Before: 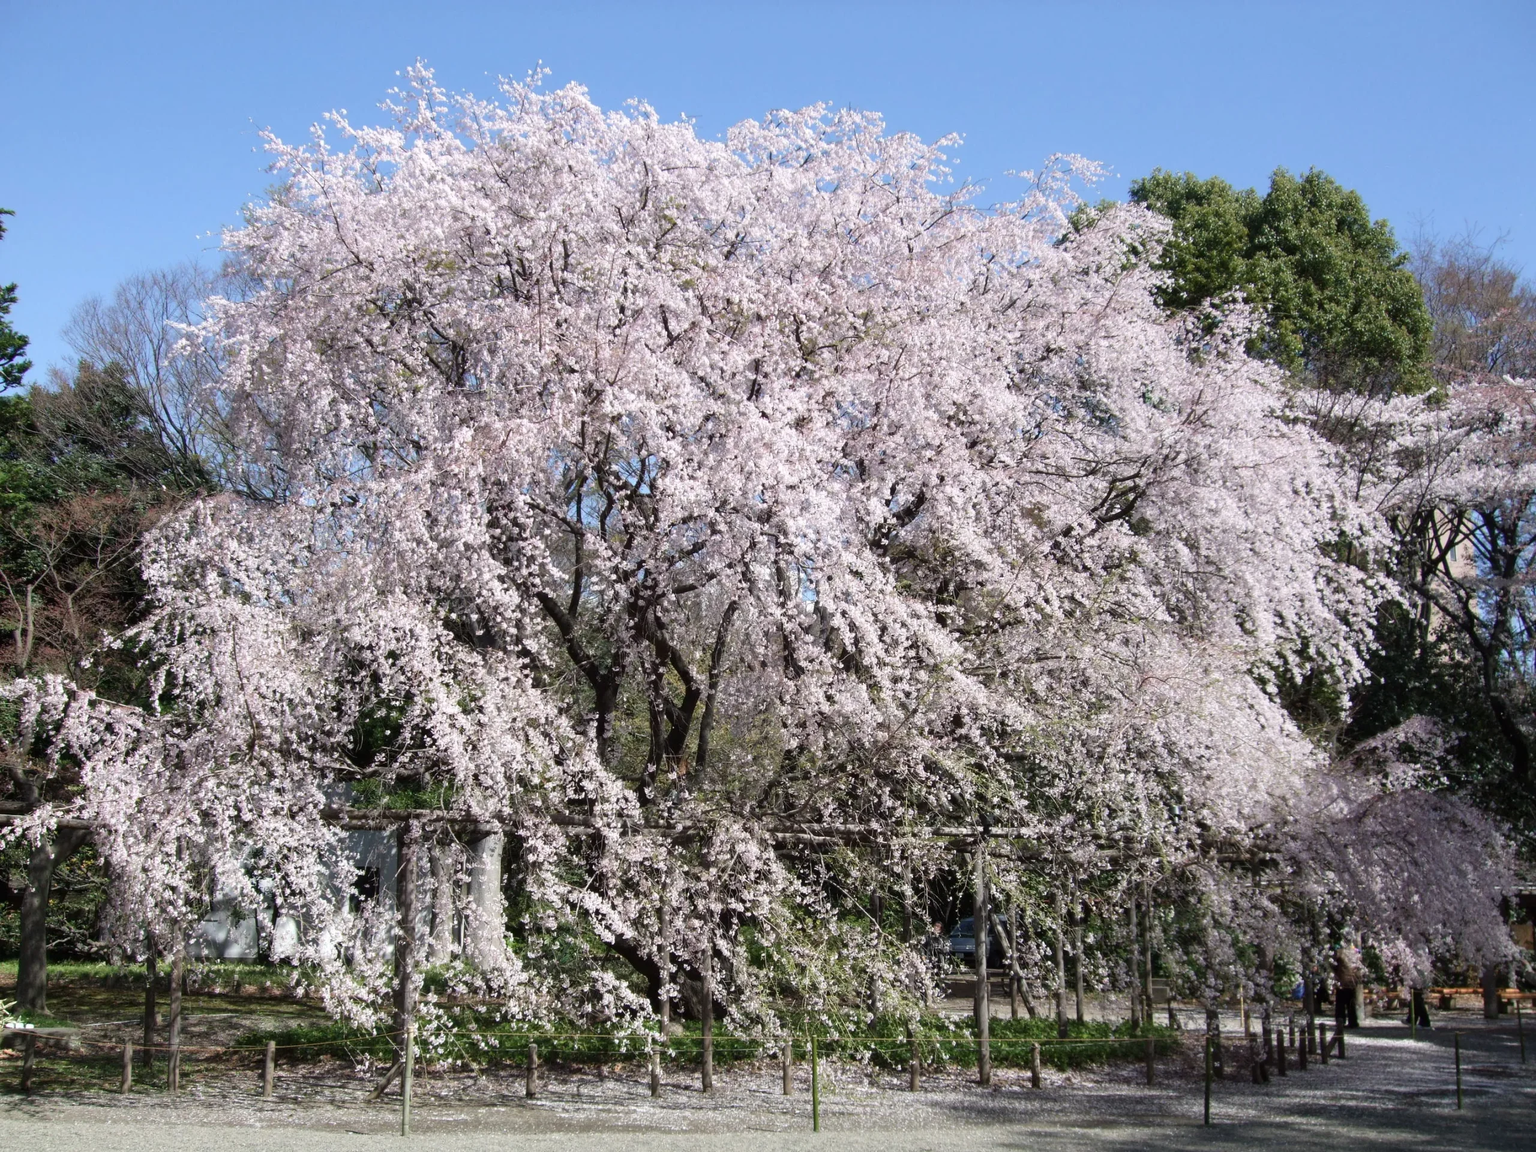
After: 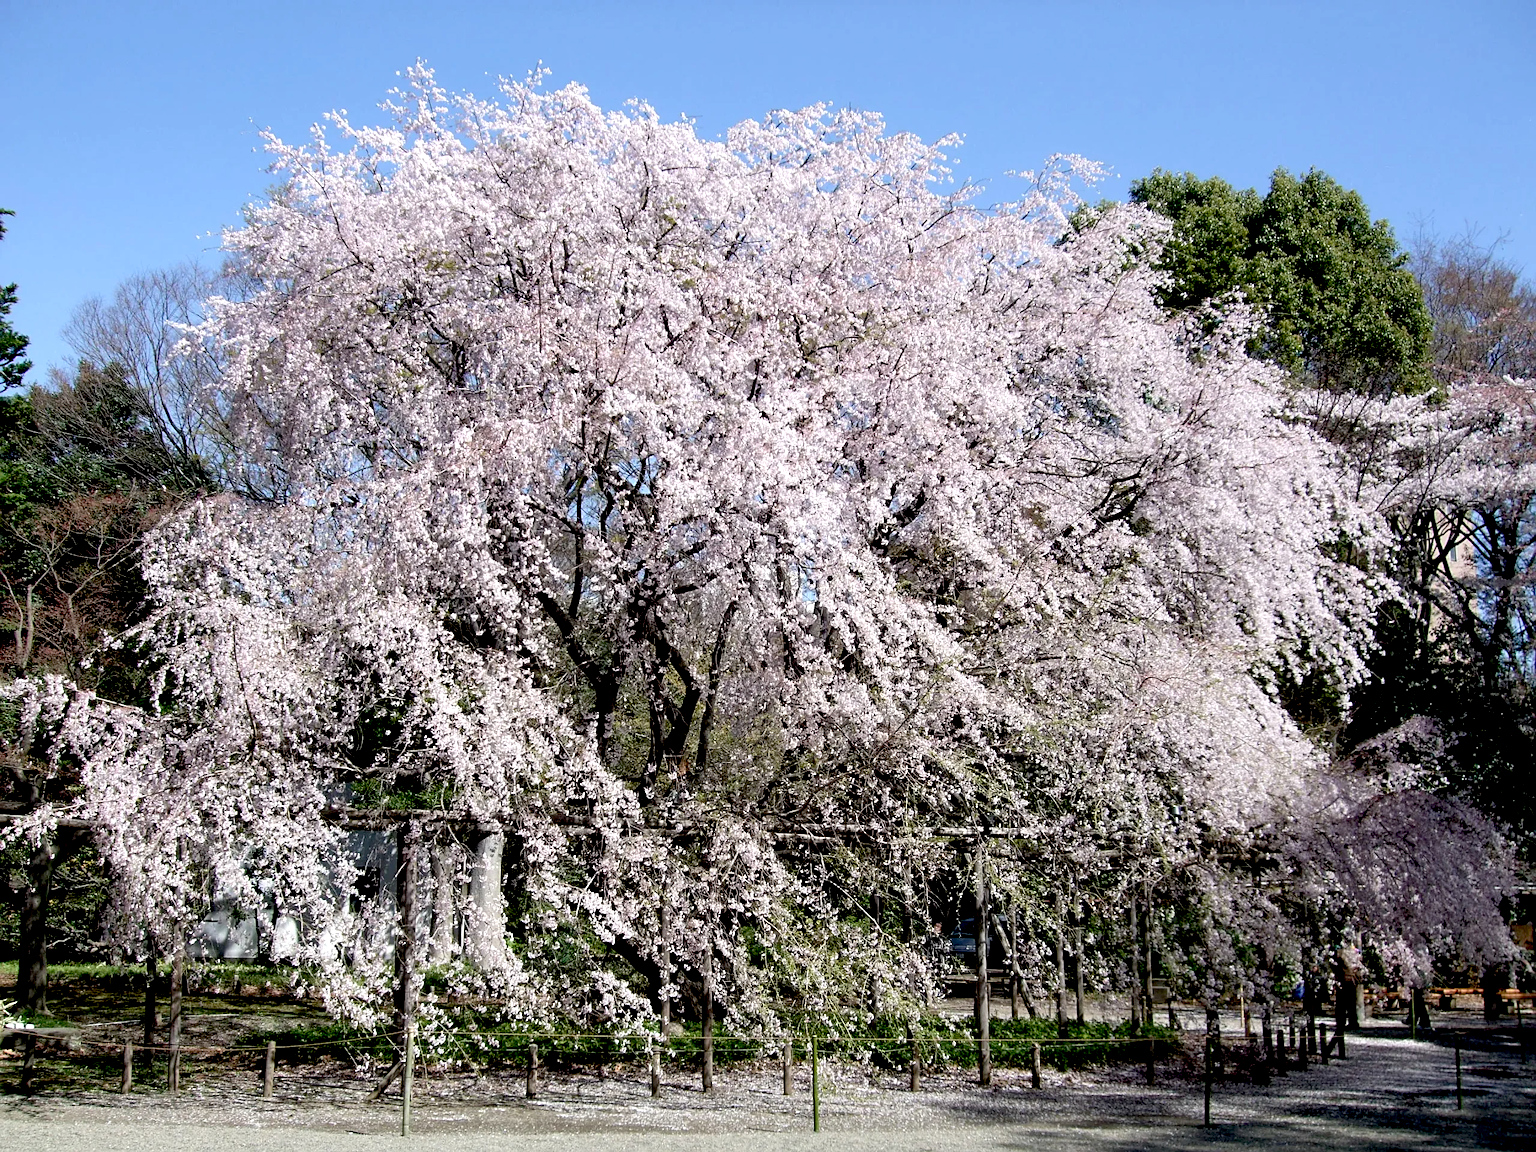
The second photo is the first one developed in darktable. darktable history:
exposure: black level correction 0.025, exposure 0.182 EV, compensate highlight preservation false
sharpen: on, module defaults
